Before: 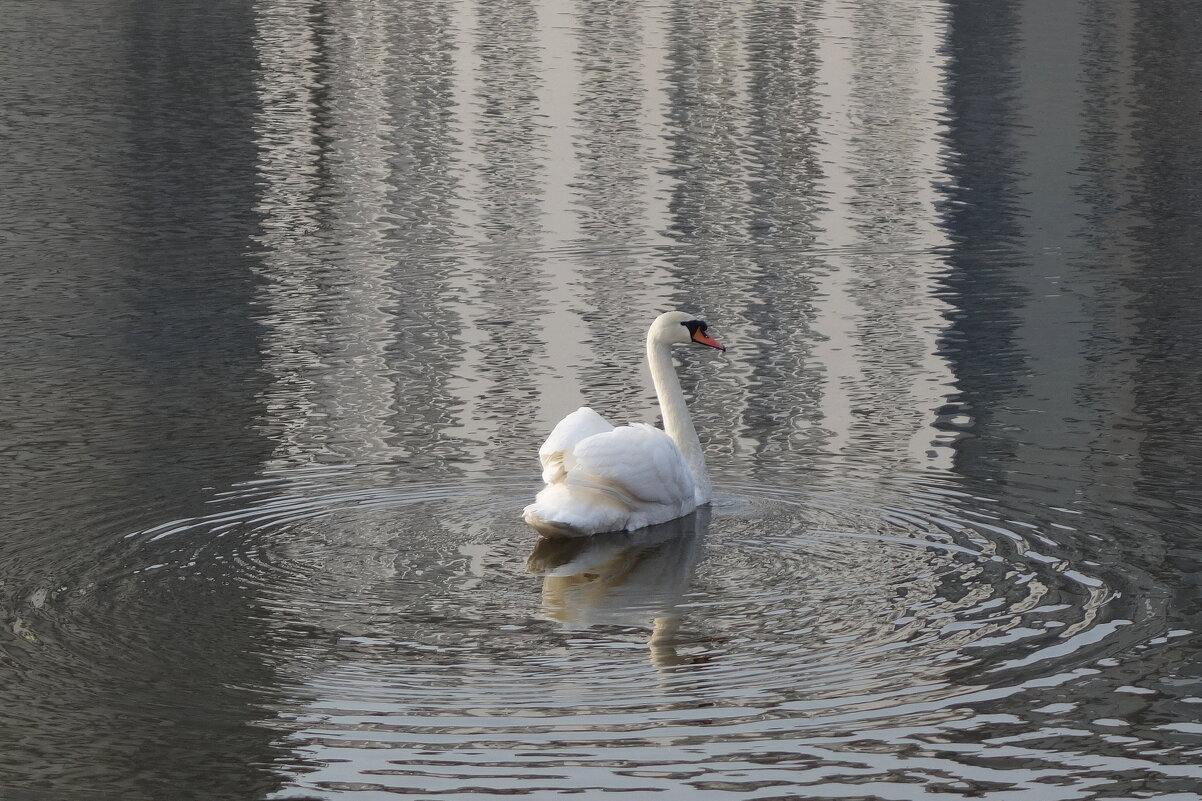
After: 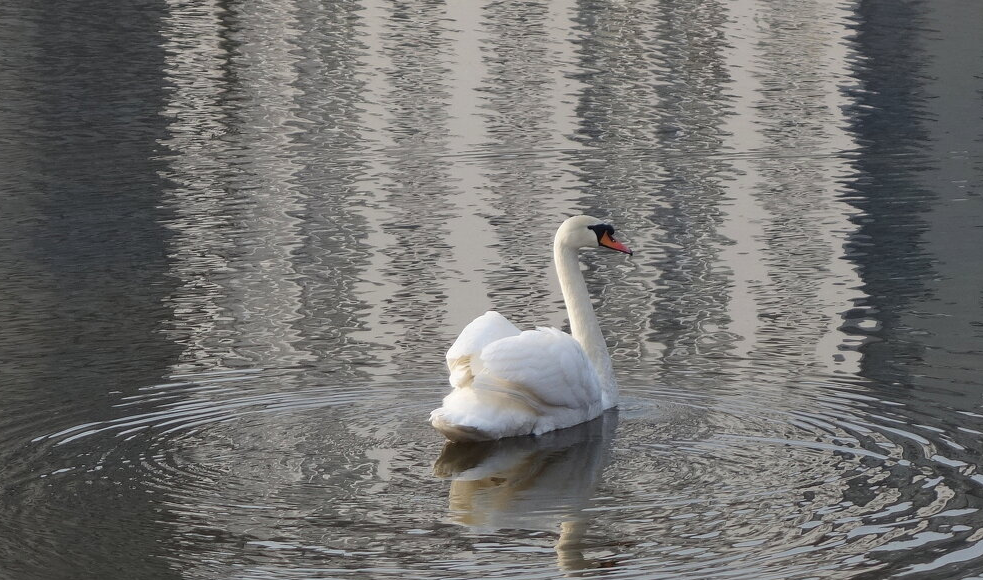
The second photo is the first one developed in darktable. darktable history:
crop: left 7.767%, top 12.08%, right 10.417%, bottom 15.464%
